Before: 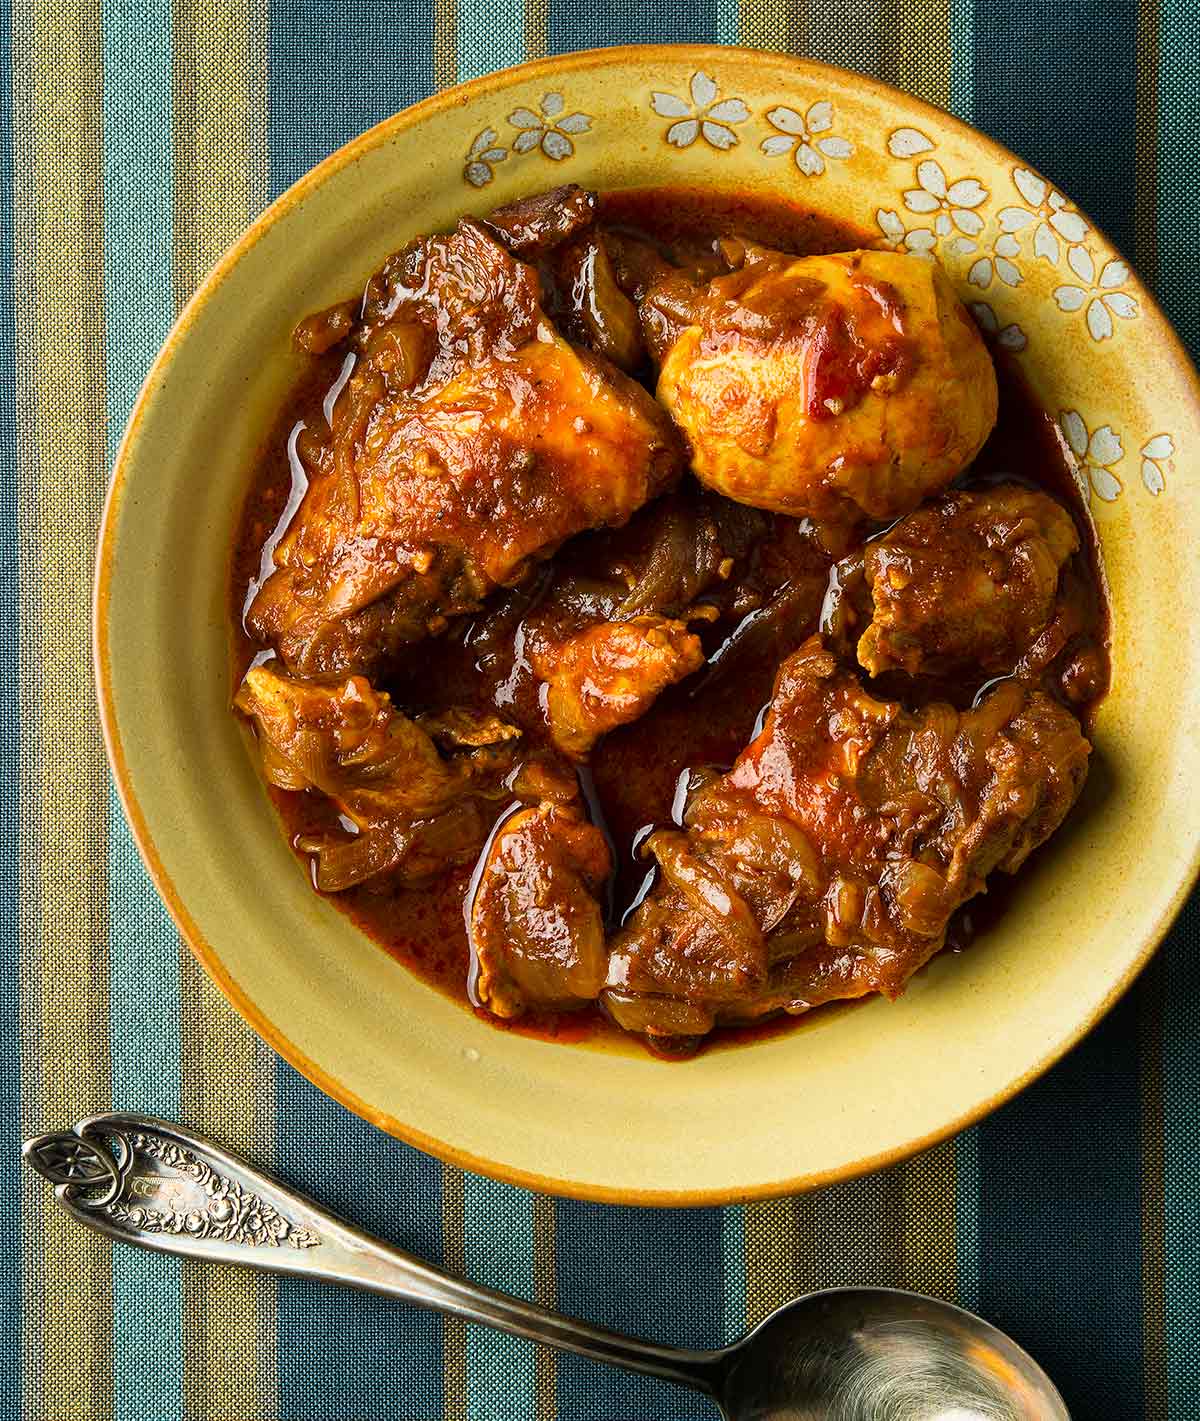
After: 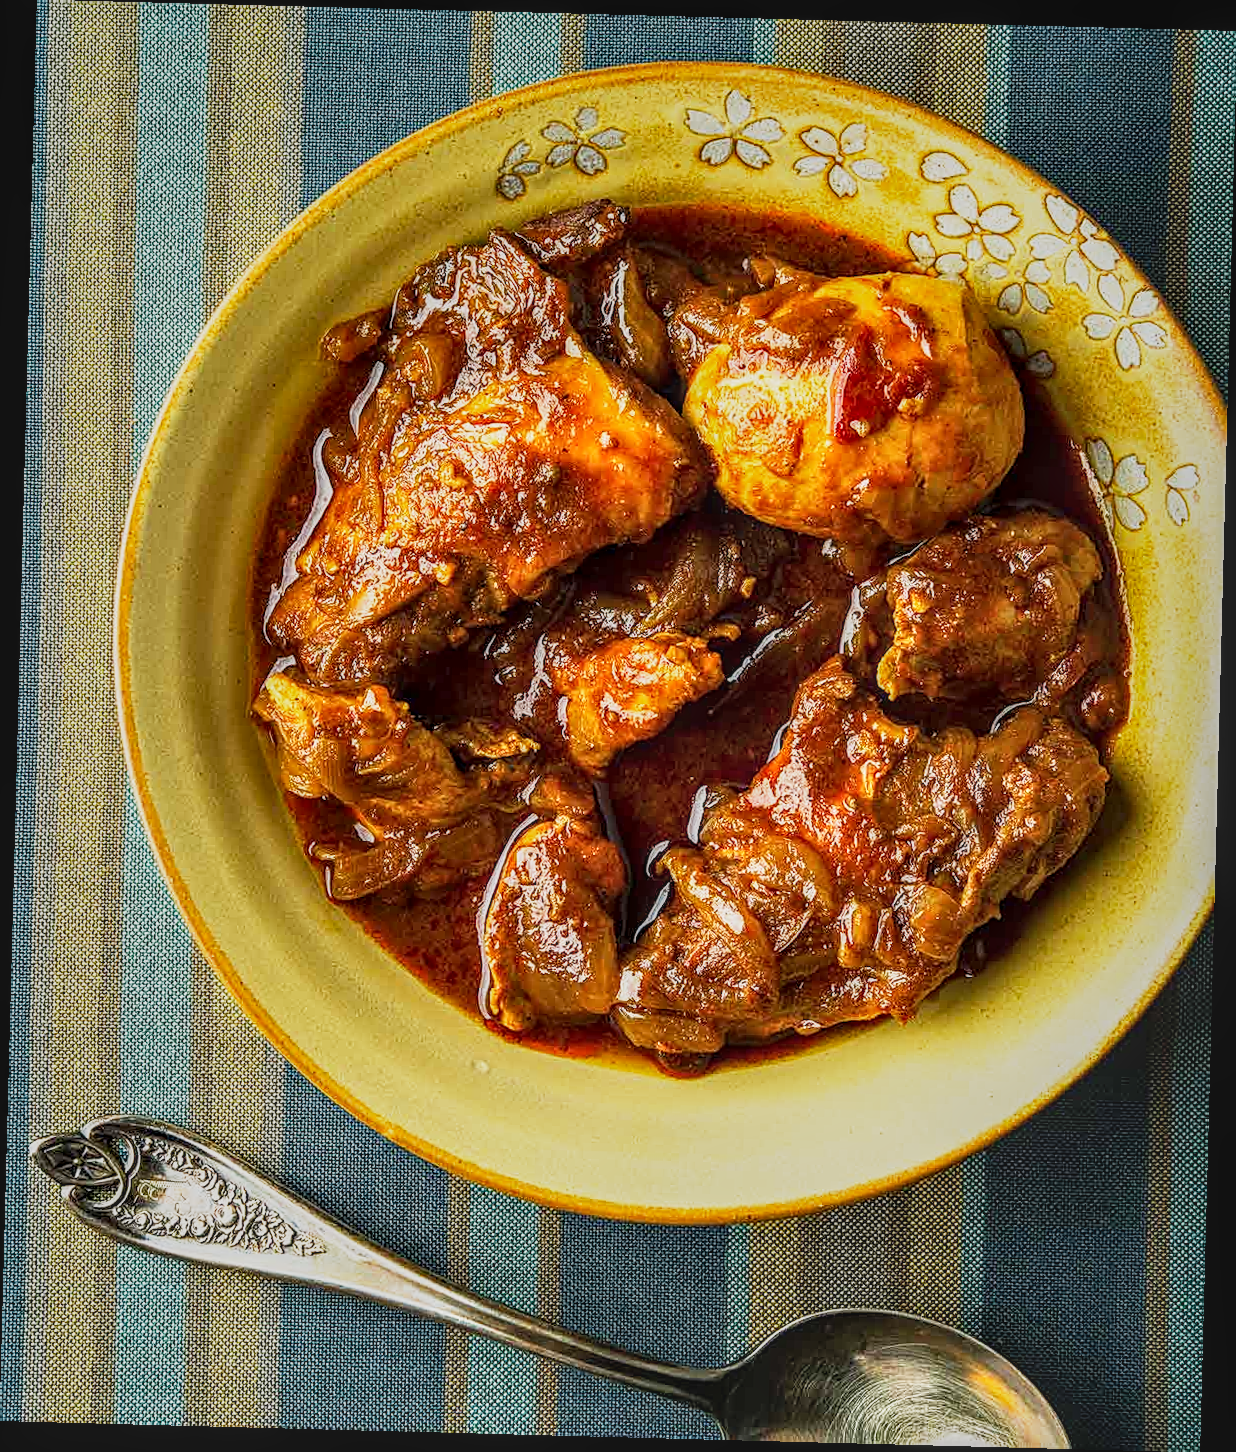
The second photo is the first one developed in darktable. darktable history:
base curve: curves: ch0 [(0, 0) (0.088, 0.125) (0.176, 0.251) (0.354, 0.501) (0.613, 0.749) (1, 0.877)], preserve colors none
local contrast: highlights 3%, shadows 1%, detail 133%
crop and rotate: angle -1.5°
sharpen: on, module defaults
